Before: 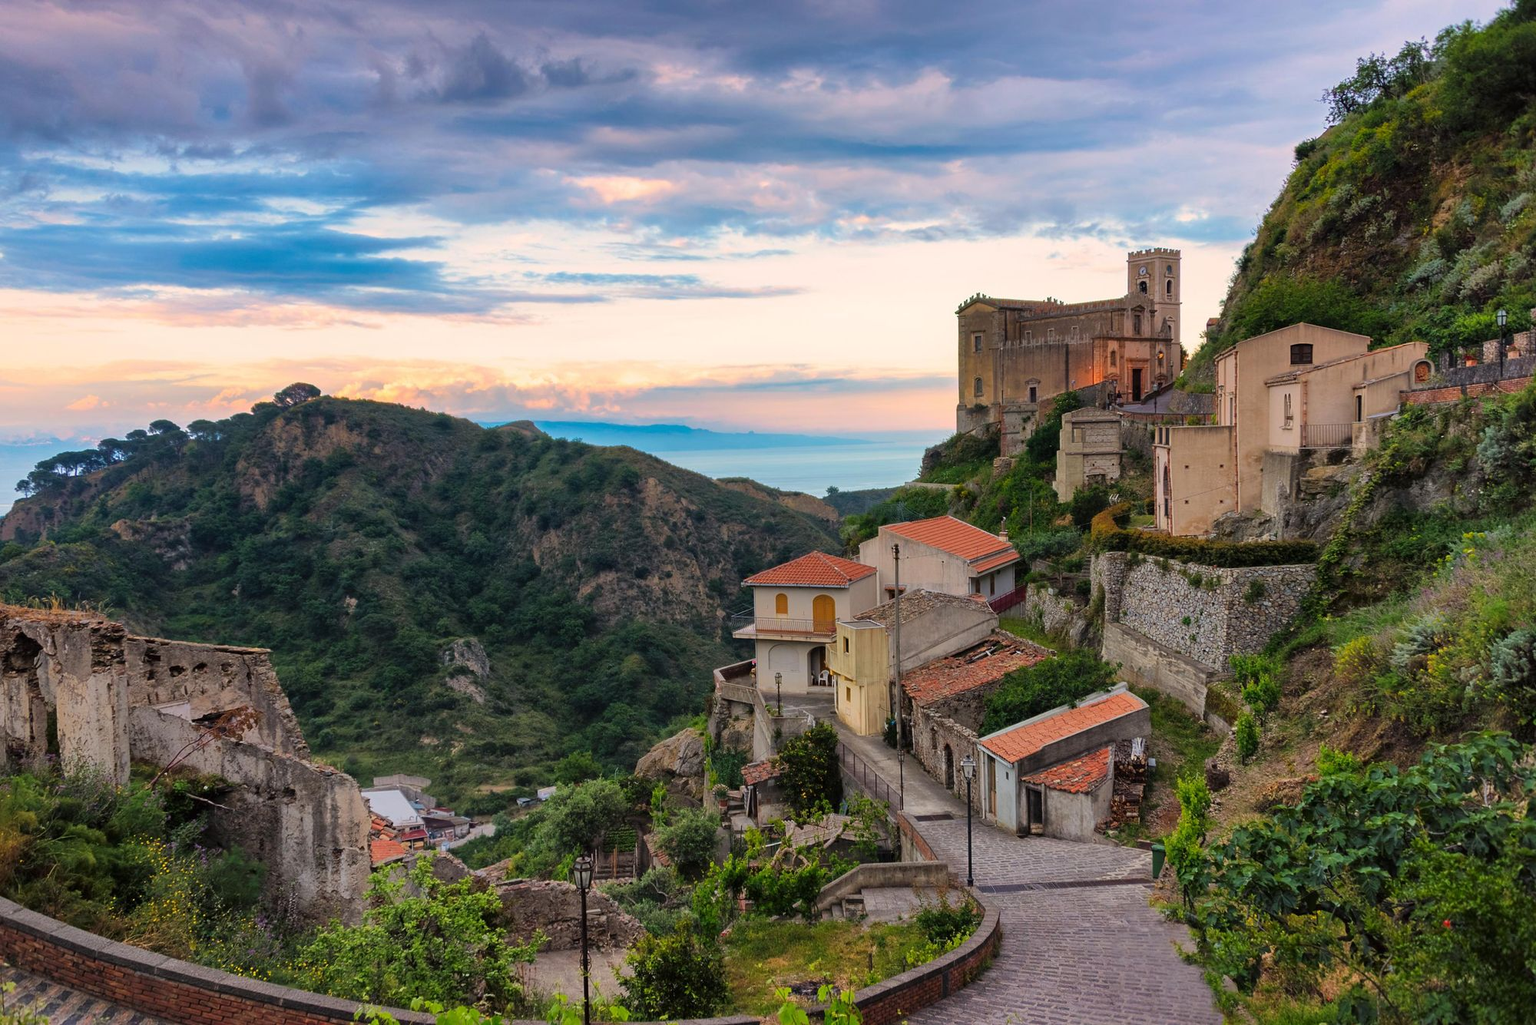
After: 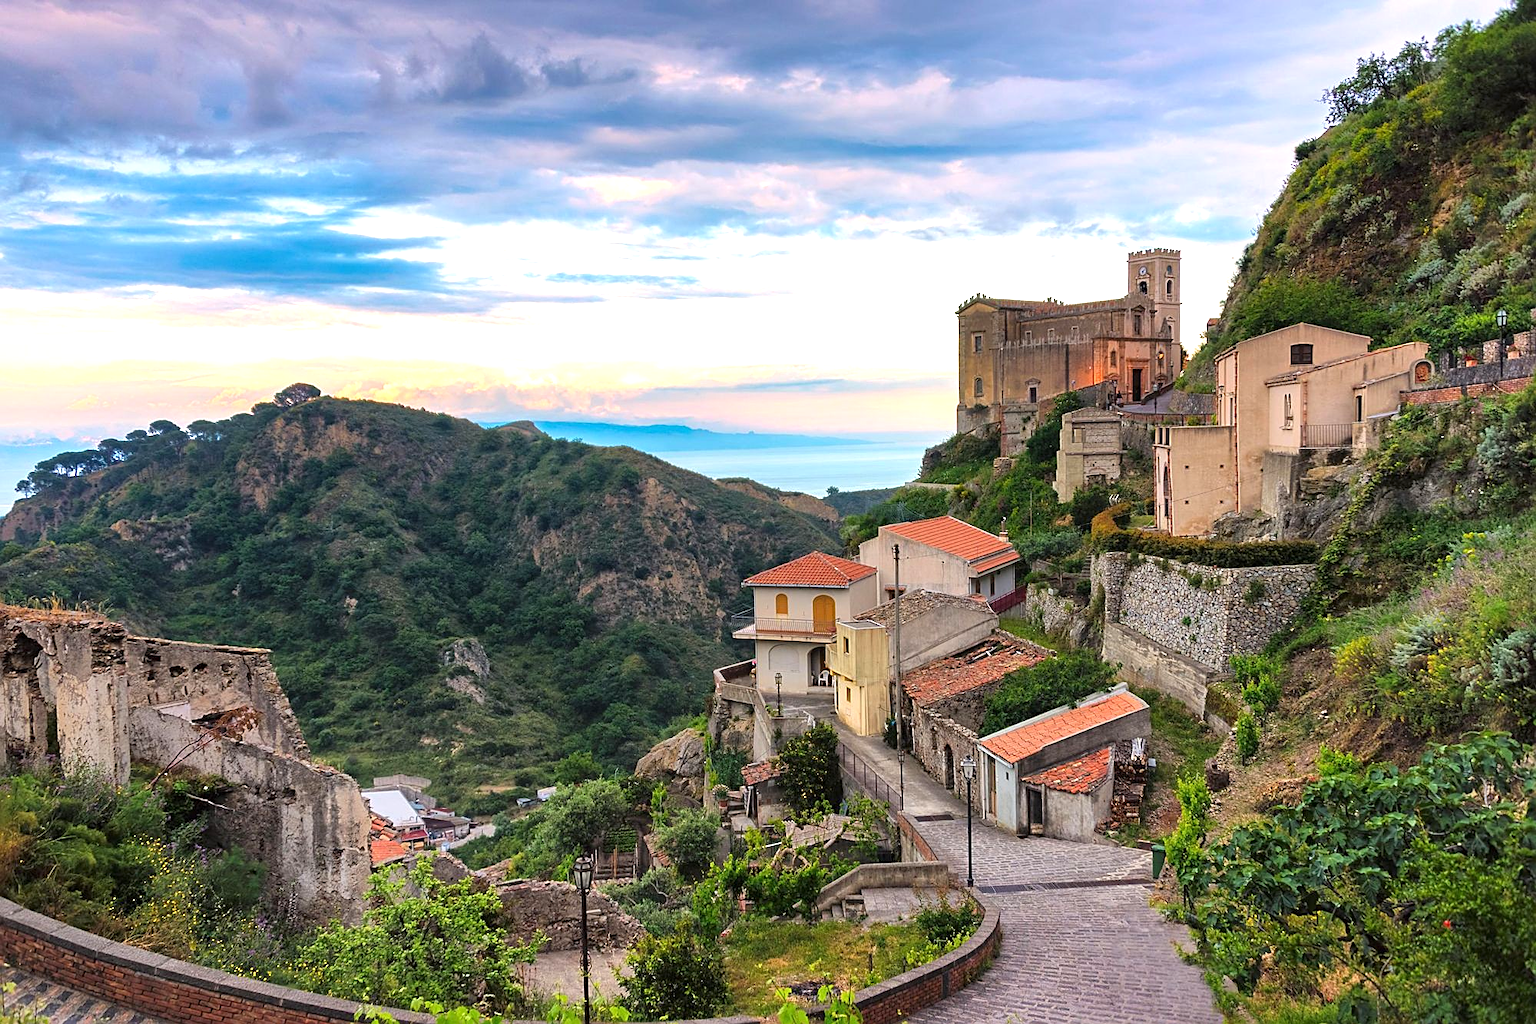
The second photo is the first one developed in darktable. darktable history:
sharpen: on, module defaults
exposure: black level correction 0, exposure 0.7 EV, compensate exposure bias true, compensate highlight preservation false
crop: bottom 0.071%
